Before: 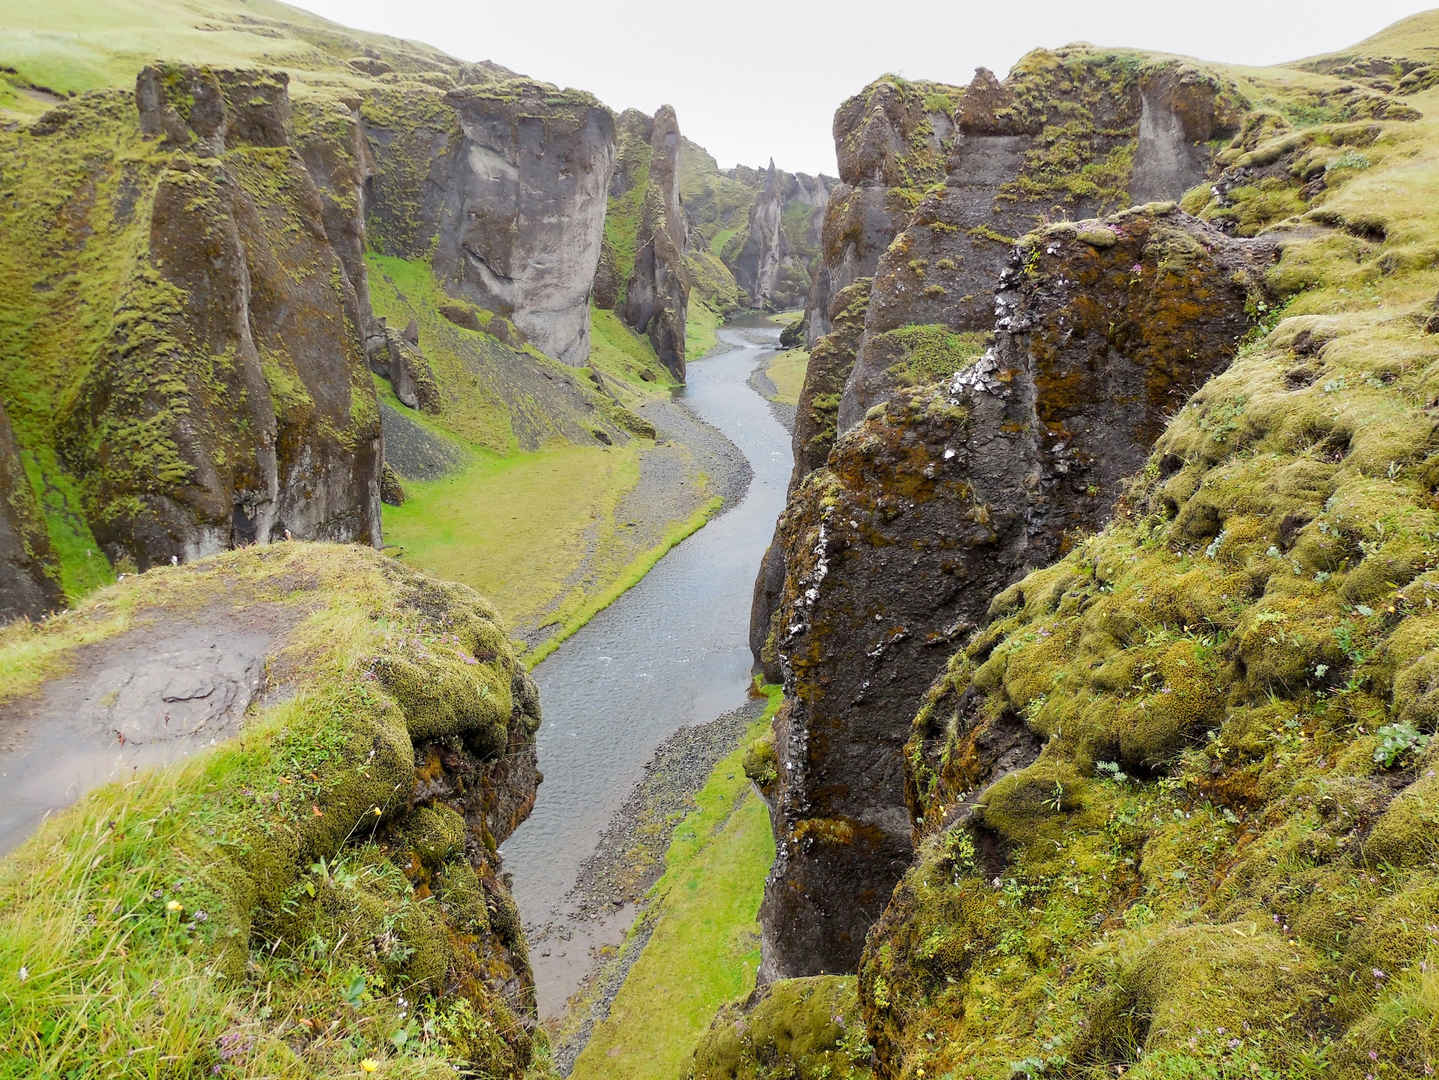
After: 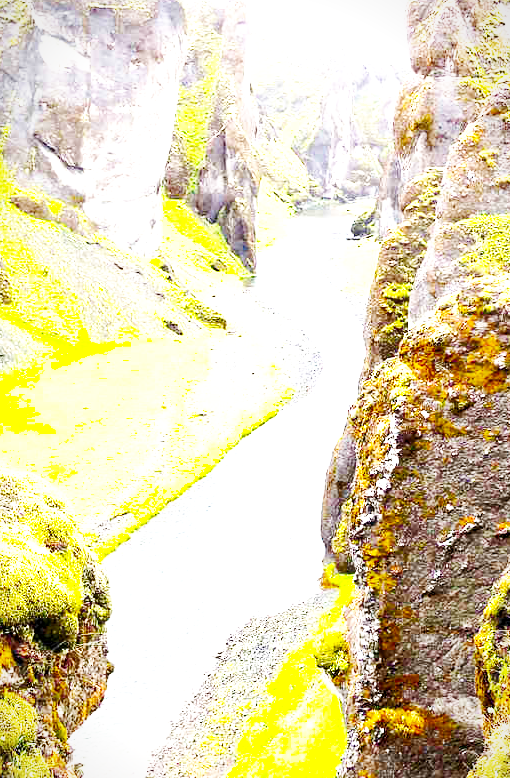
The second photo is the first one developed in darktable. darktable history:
crop and rotate: left 29.876%, top 10.216%, right 34.662%, bottom 17.721%
vignetting: fall-off start 100.08%, fall-off radius 65.17%, brightness -0.411, saturation -0.31, automatic ratio true
exposure: black level correction 0.001, exposure 1.732 EV, compensate highlight preservation false
shadows and highlights: shadows 12.47, white point adjustment 1.32, soften with gaussian
color balance rgb: perceptual saturation grading › global saturation 29.445%, contrast -19.421%
local contrast: mode bilateral grid, contrast 19, coarseness 49, detail 120%, midtone range 0.2
base curve: curves: ch0 [(0, 0) (0.007, 0.004) (0.027, 0.03) (0.046, 0.07) (0.207, 0.54) (0.442, 0.872) (0.673, 0.972) (1, 1)], preserve colors none
